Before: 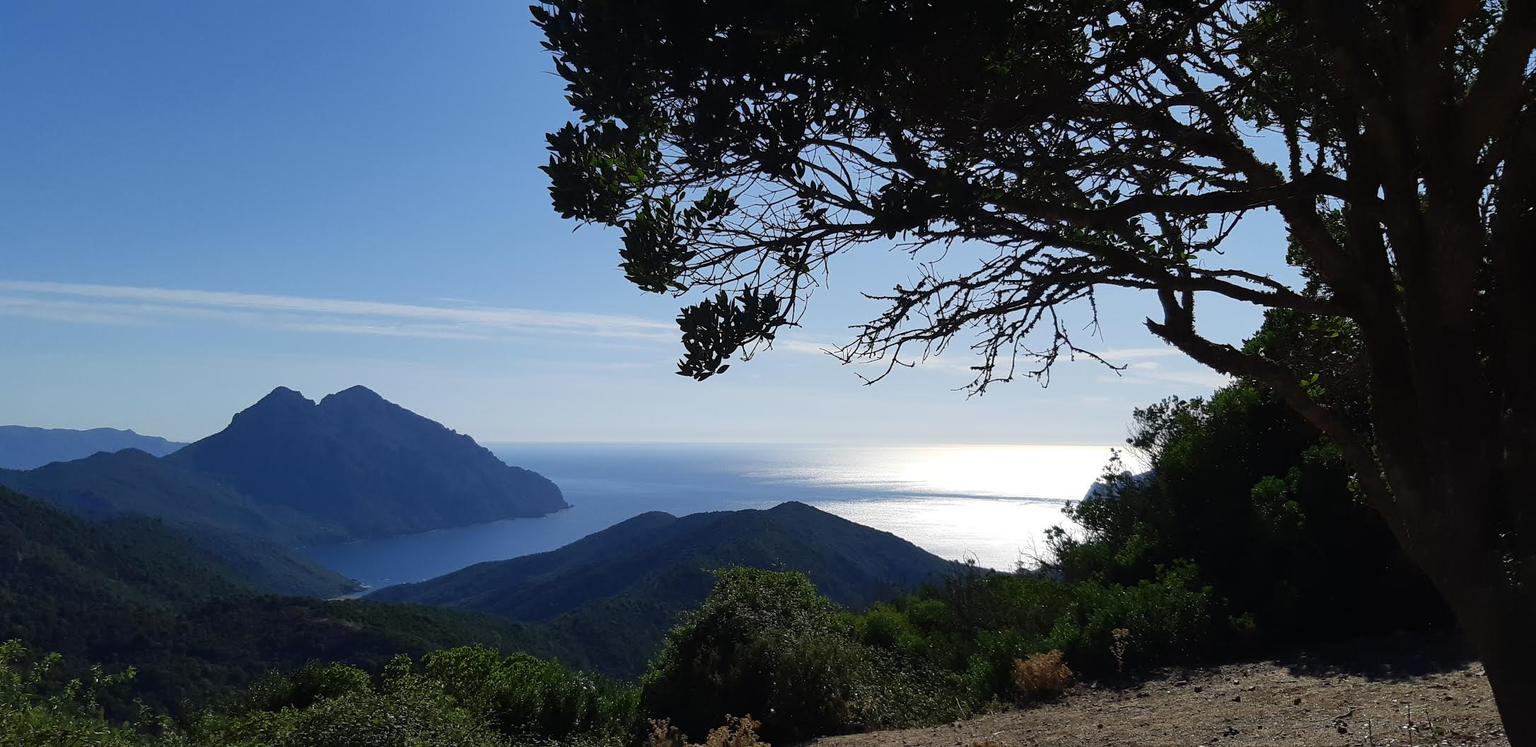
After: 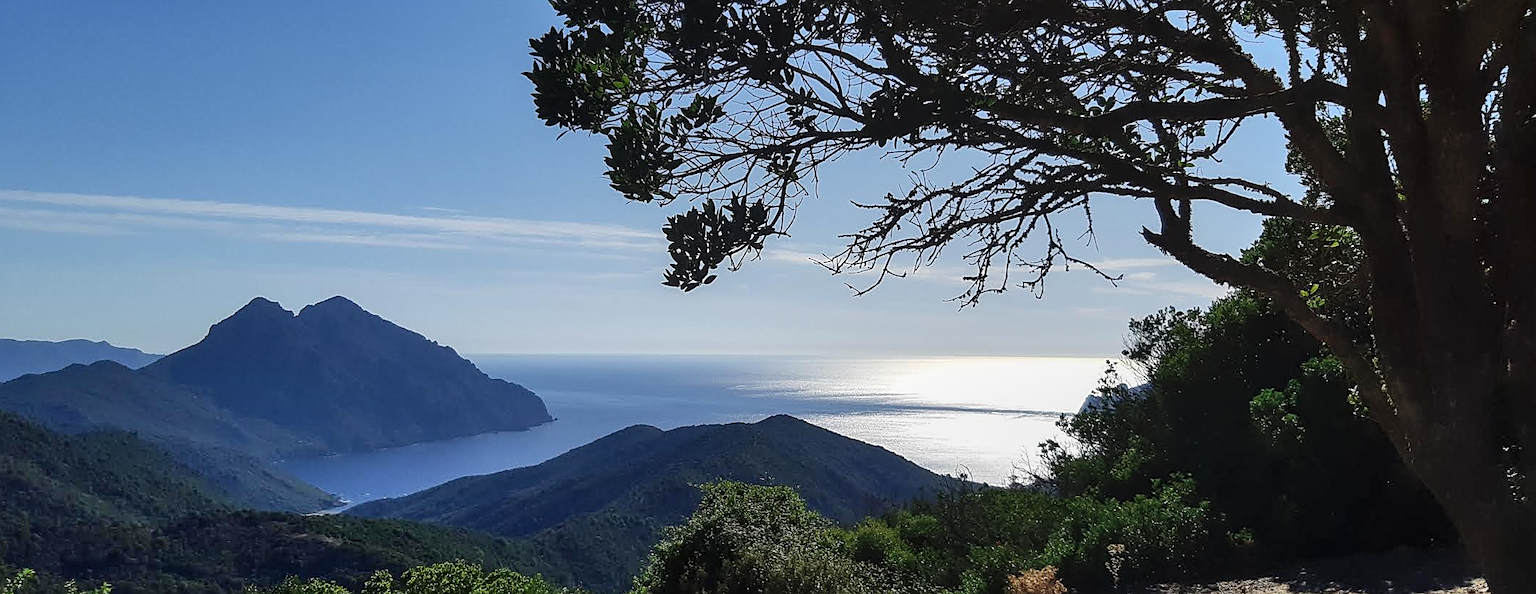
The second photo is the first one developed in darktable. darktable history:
shadows and highlights: shadows 52.34, highlights -28.23, soften with gaussian
crop and rotate: left 1.814%, top 12.818%, right 0.25%, bottom 9.225%
sharpen: on, module defaults
local contrast: on, module defaults
